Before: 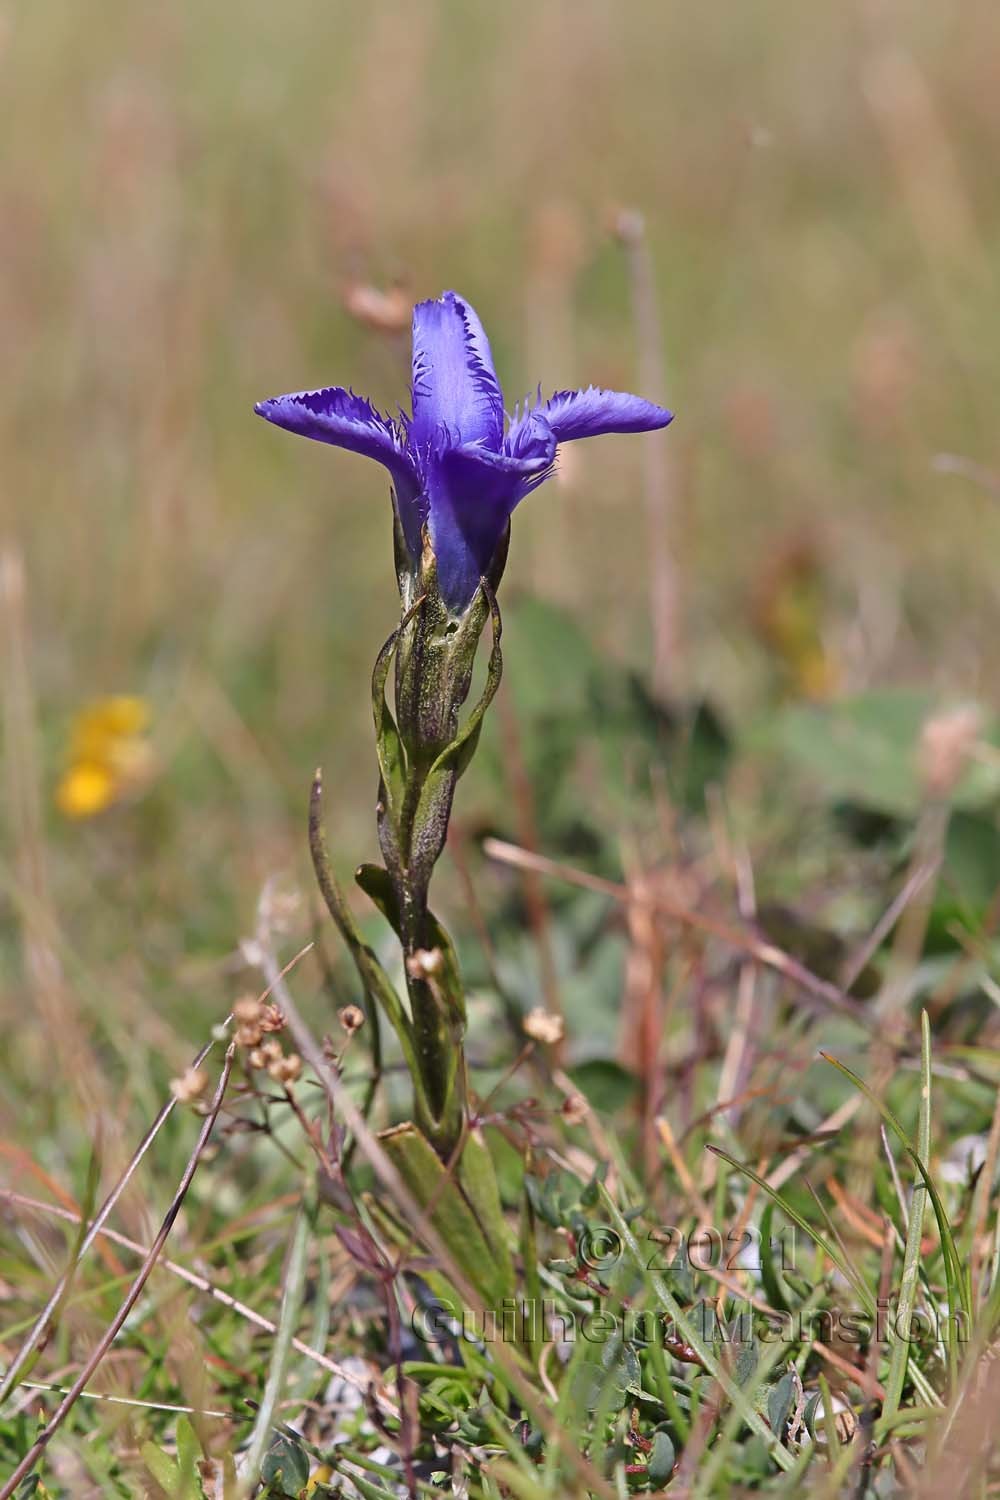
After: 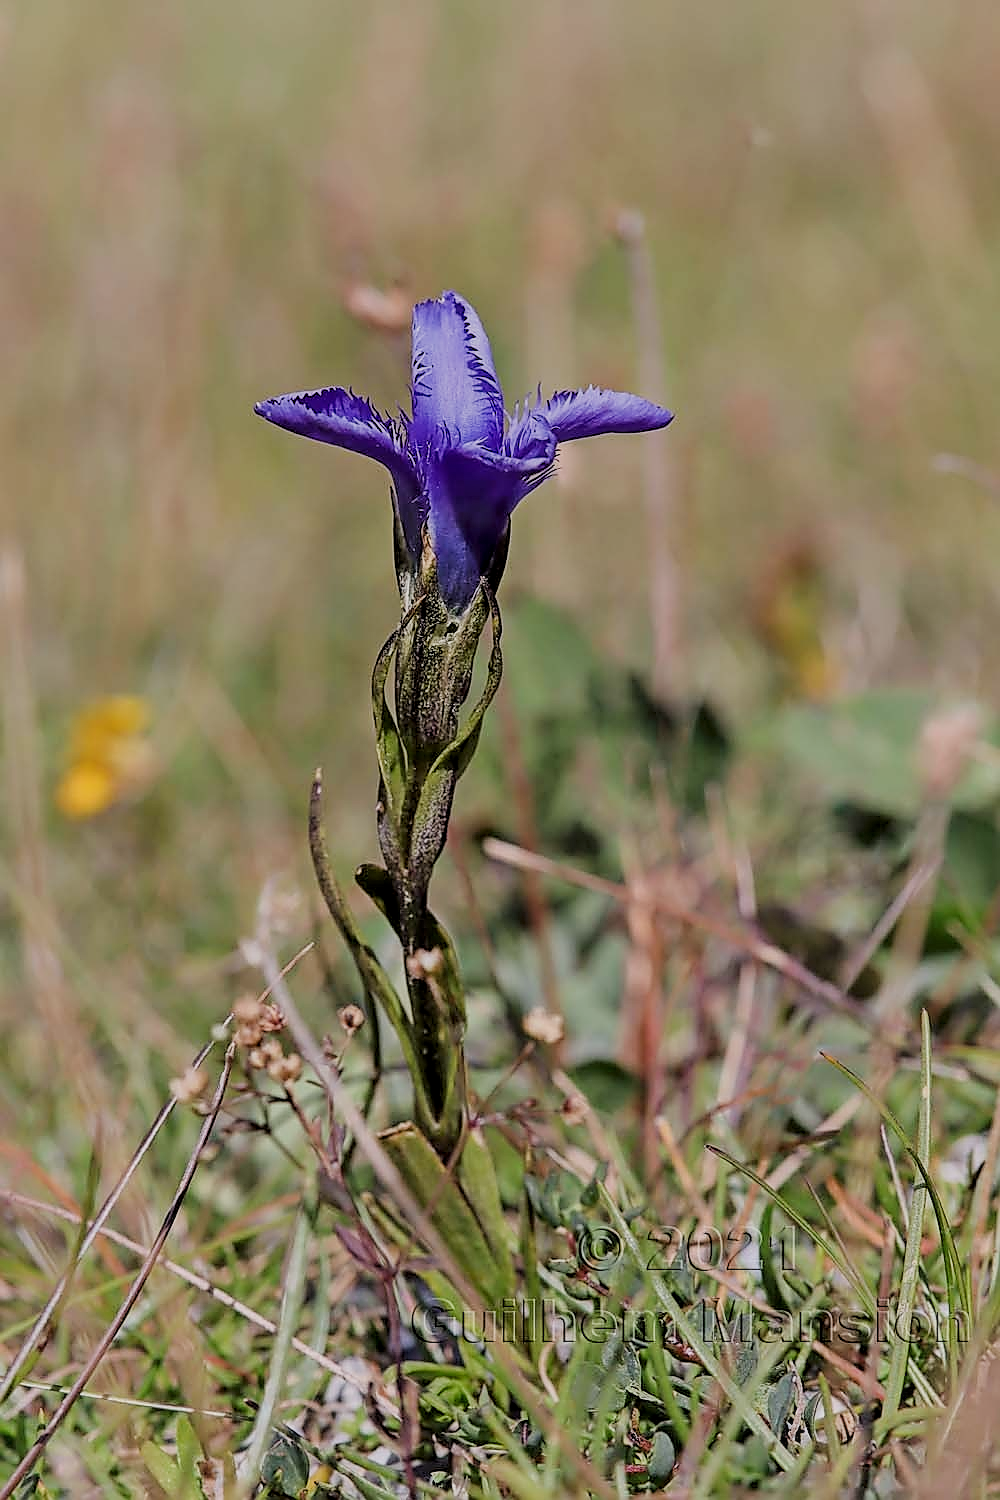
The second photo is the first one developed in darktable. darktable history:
local contrast: on, module defaults
filmic rgb: black relative exposure -6.76 EV, white relative exposure 5.85 EV, hardness 2.72
sharpen: radius 1.411, amount 1.255, threshold 0.707
